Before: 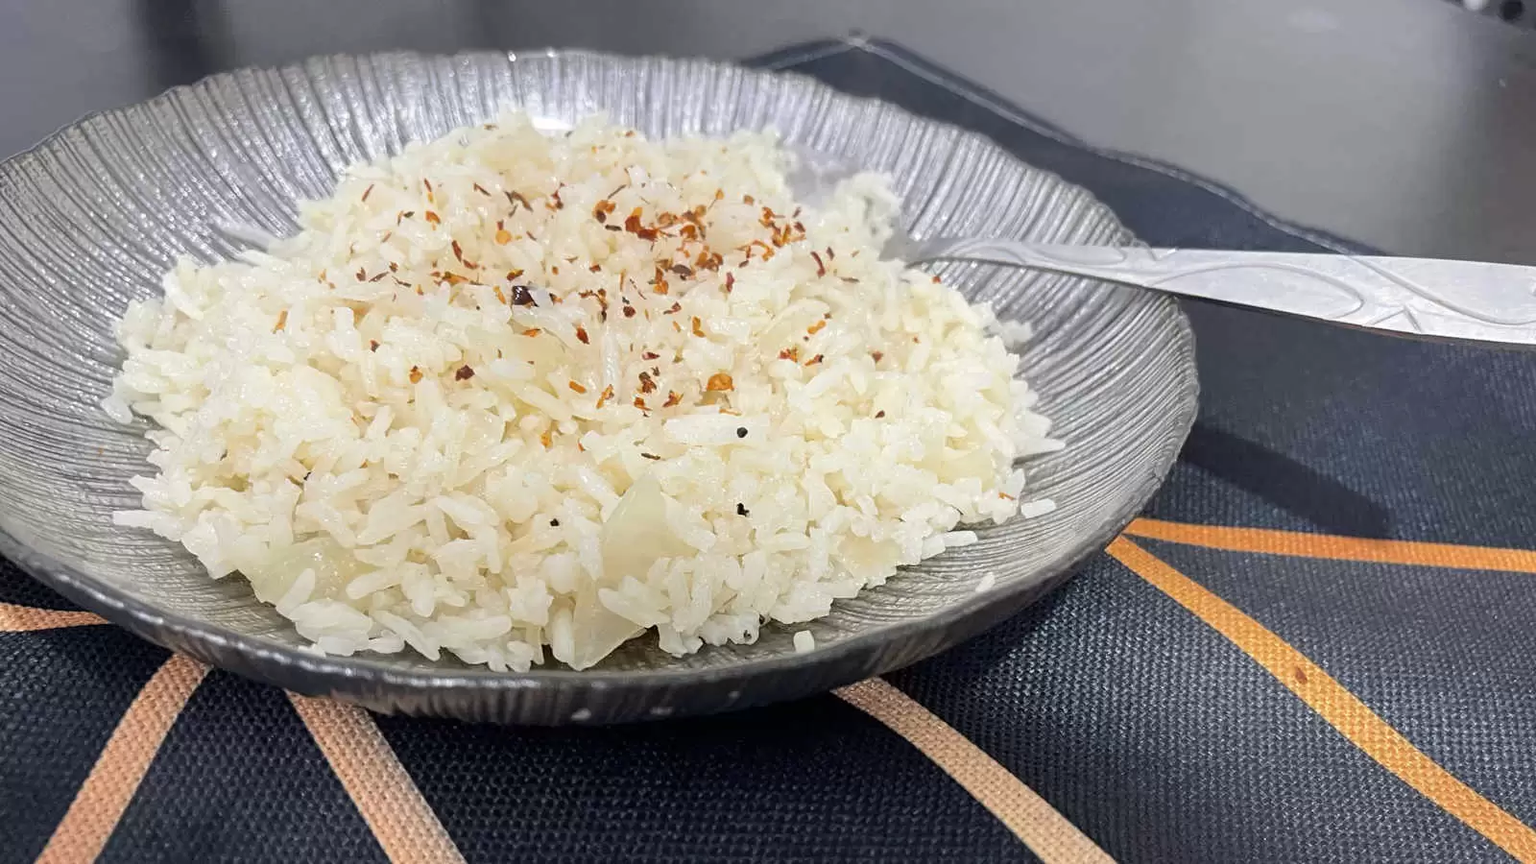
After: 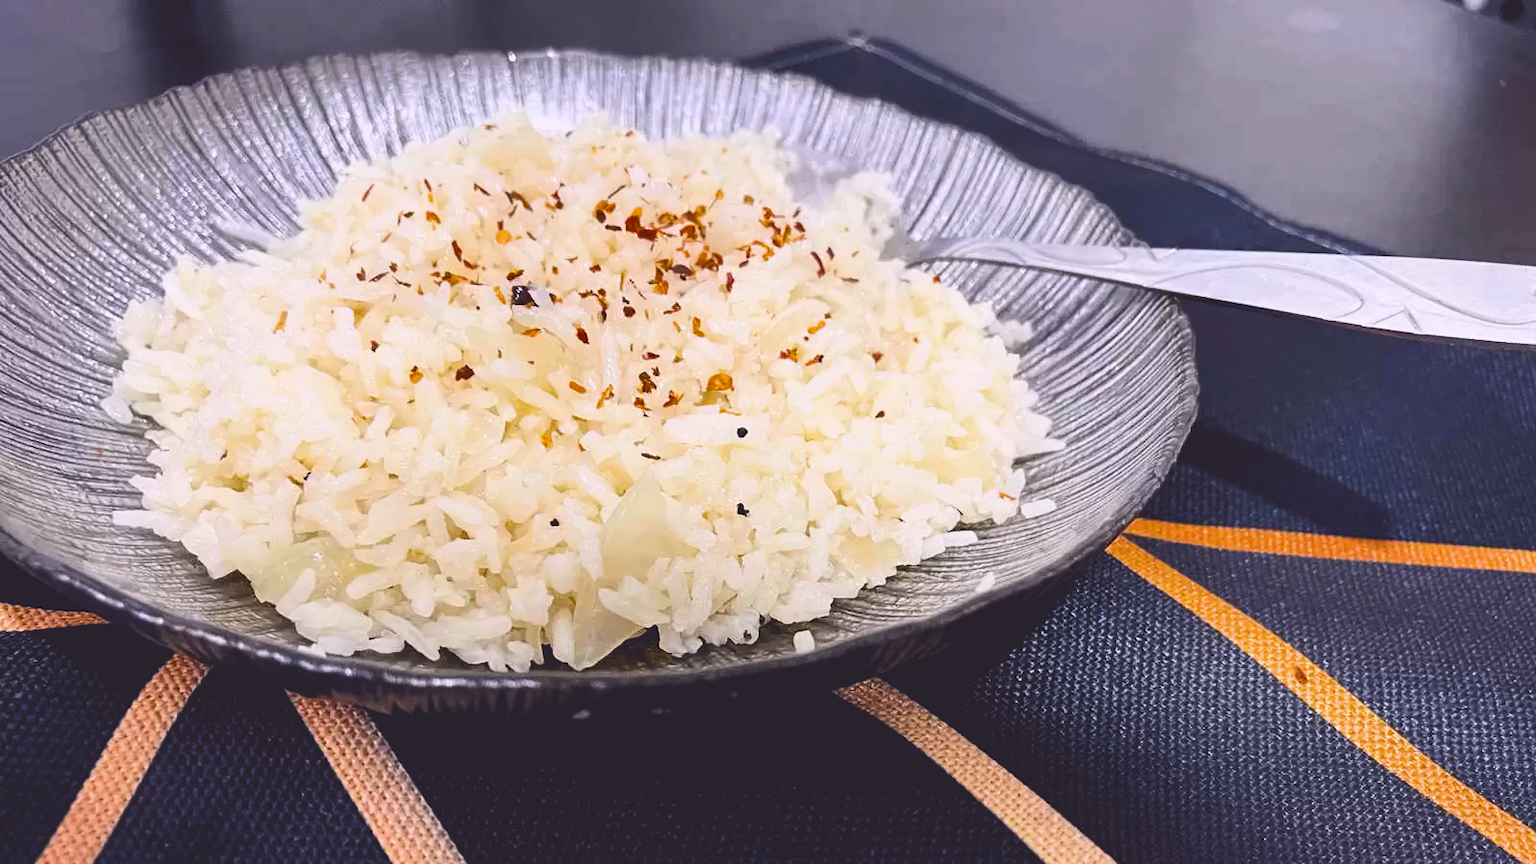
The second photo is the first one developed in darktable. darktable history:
color balance rgb: linear chroma grading › global chroma 15%, perceptual saturation grading › global saturation 30%
filmic rgb: black relative exposure -3.64 EV, white relative exposure 2.44 EV, hardness 3.29
tone curve: curves: ch0 [(0, 0.142) (0.384, 0.314) (0.752, 0.711) (0.991, 0.95)]; ch1 [(0.006, 0.129) (0.346, 0.384) (1, 1)]; ch2 [(0.003, 0.057) (0.261, 0.248) (1, 1)], color space Lab, independent channels
